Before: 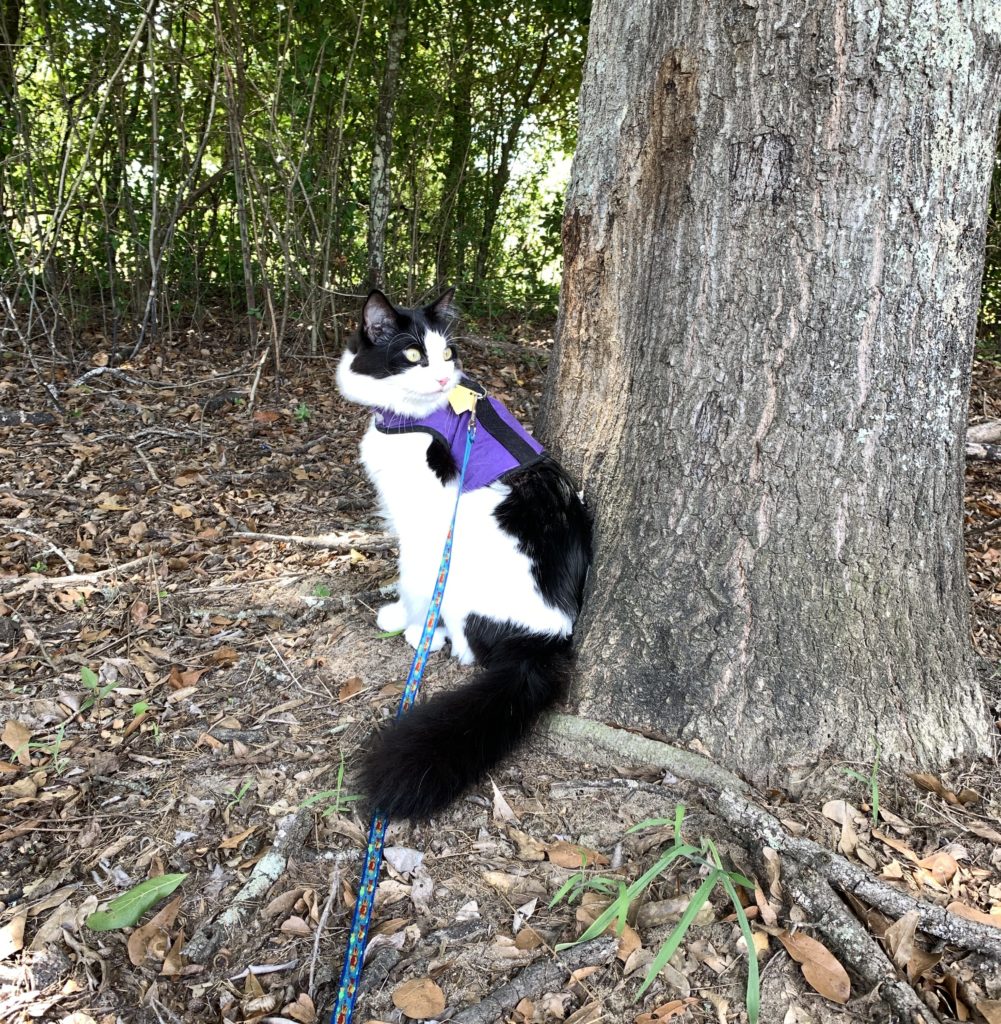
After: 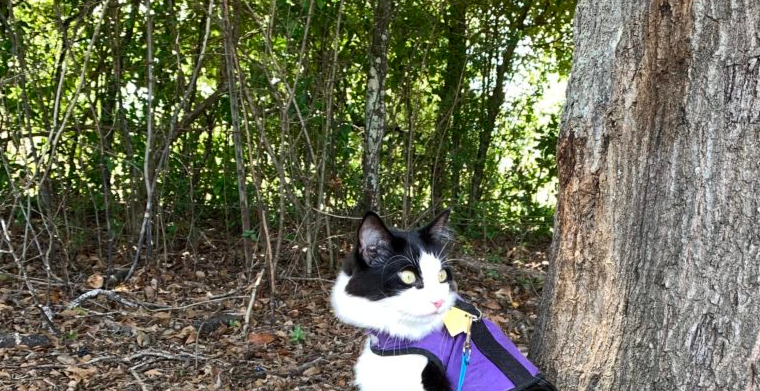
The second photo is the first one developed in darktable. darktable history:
crop: left 0.528%, top 7.638%, right 23.495%, bottom 54.169%
